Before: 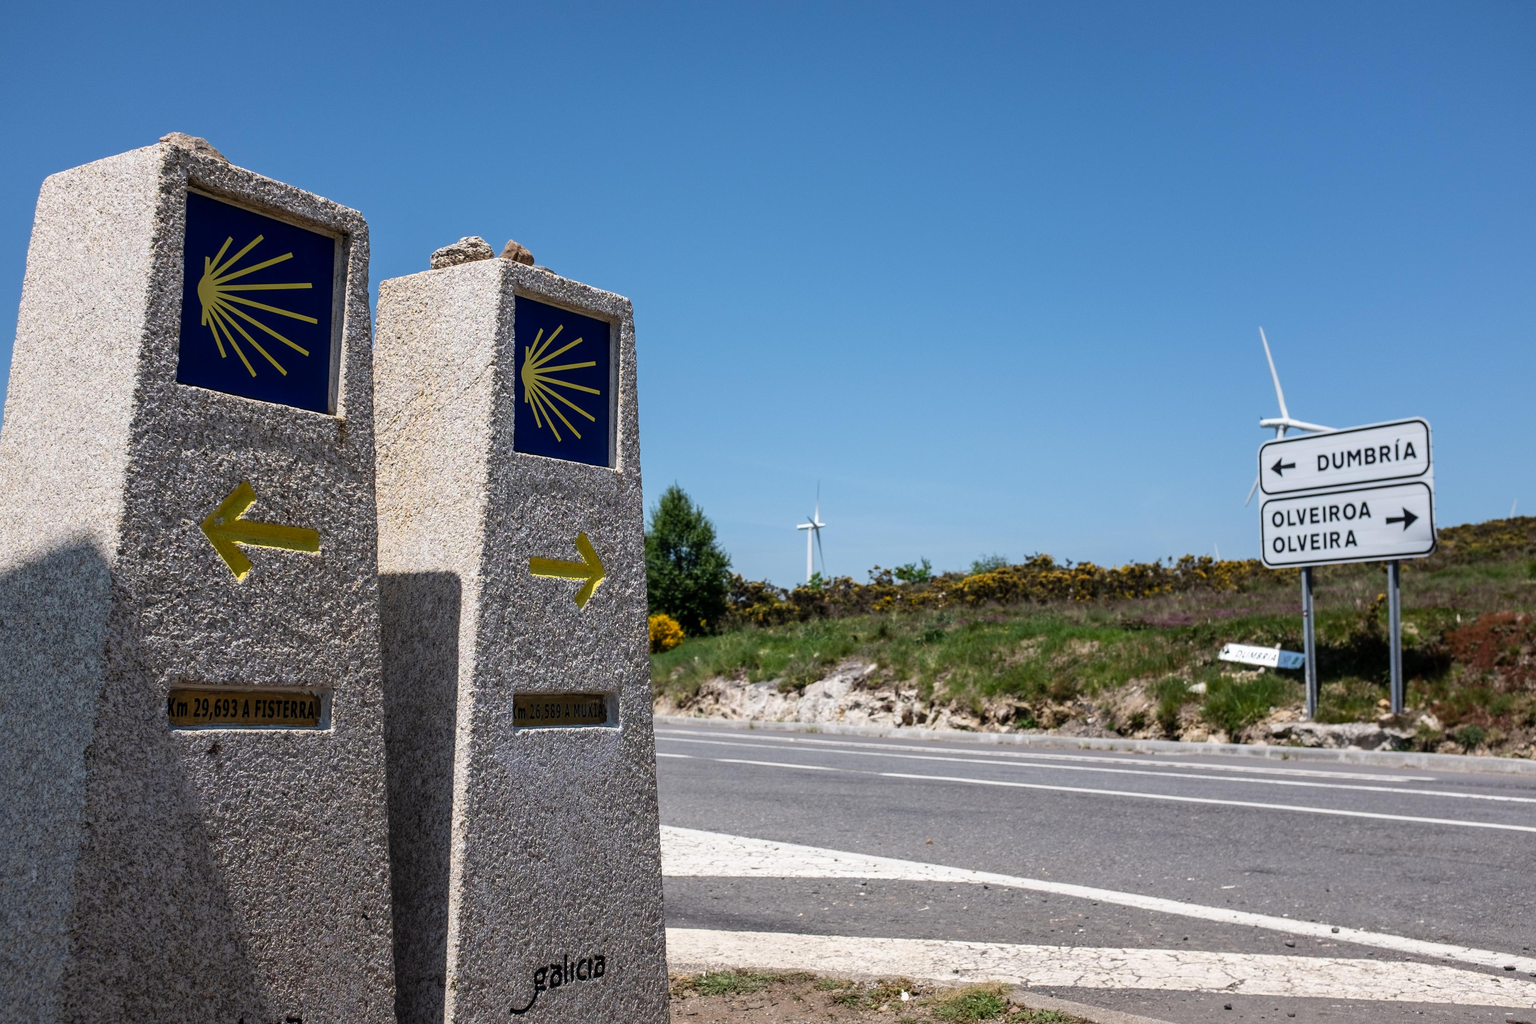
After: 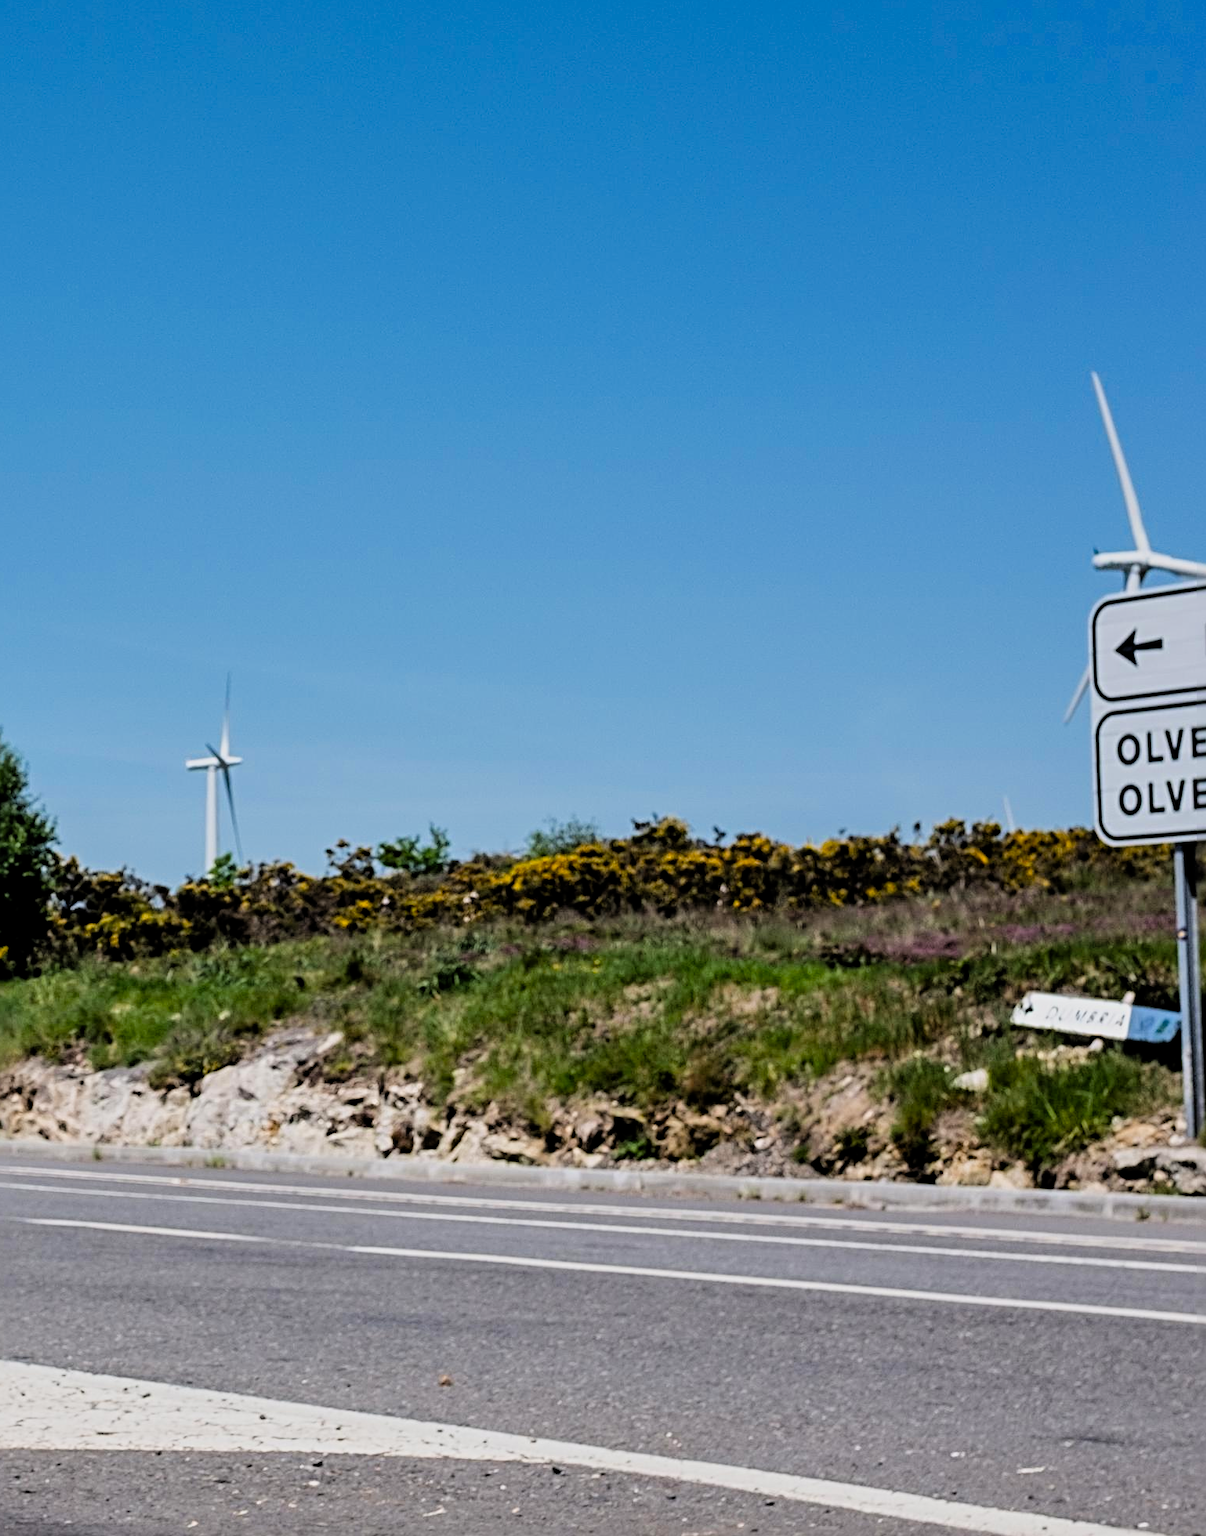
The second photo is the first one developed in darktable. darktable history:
shadows and highlights: shadows 49, highlights -41, soften with gaussian
crop: left 45.721%, top 13.393%, right 14.118%, bottom 10.01%
filmic rgb: black relative exposure -7.75 EV, white relative exposure 4.4 EV, threshold 3 EV, target black luminance 0%, hardness 3.76, latitude 50.51%, contrast 1.074, highlights saturation mix 10%, shadows ↔ highlights balance -0.22%, color science v4 (2020), enable highlight reconstruction true
sharpen: radius 4.883
